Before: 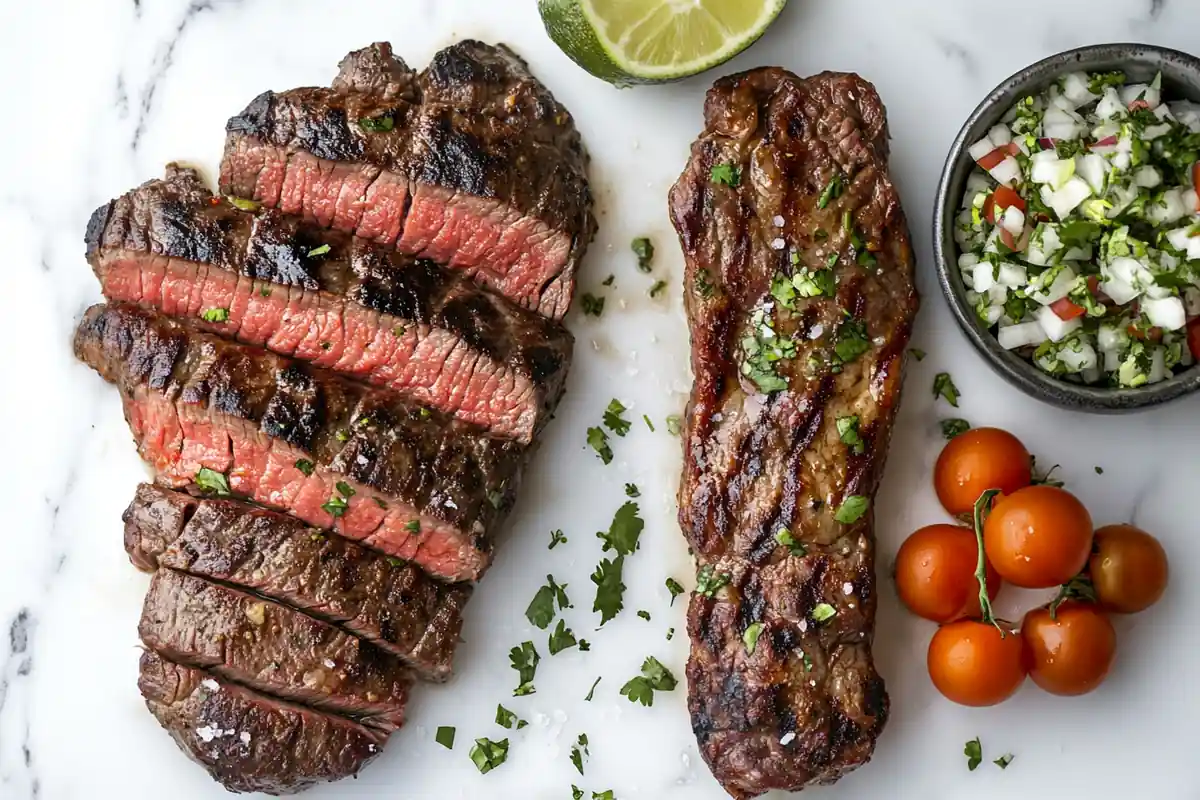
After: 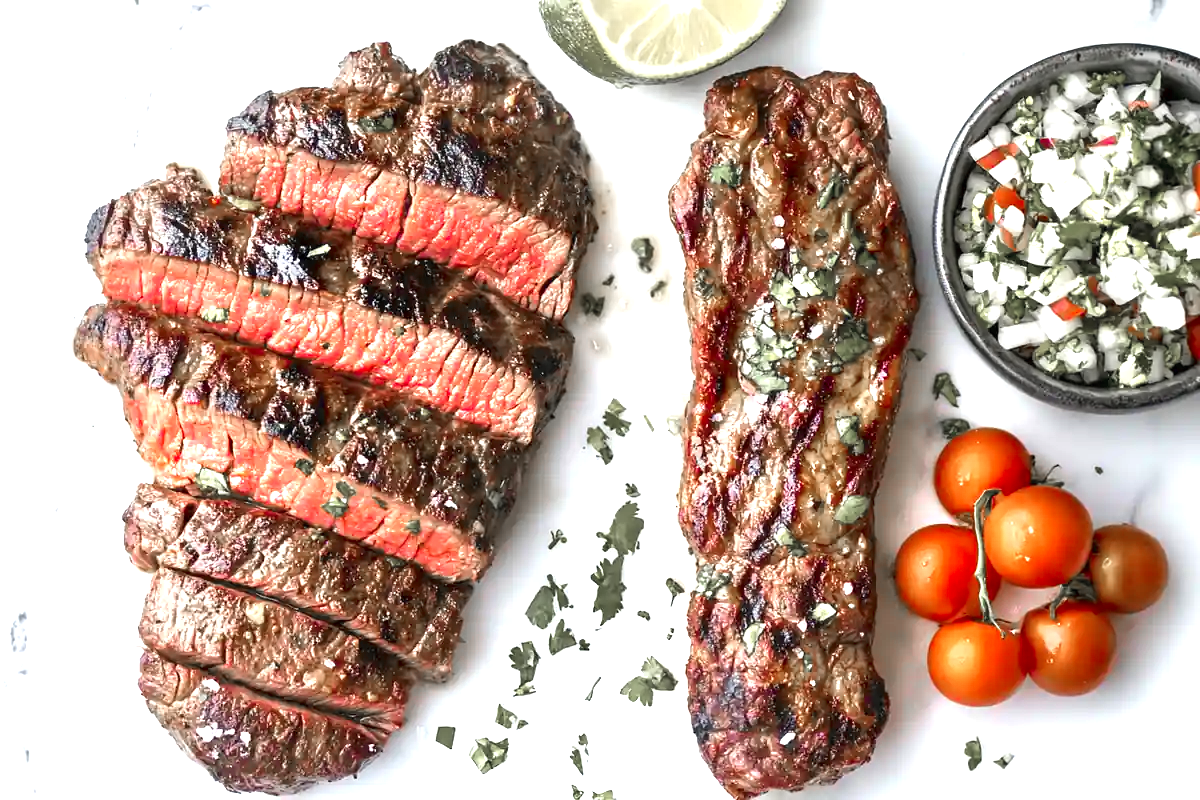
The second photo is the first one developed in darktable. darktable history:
exposure: black level correction 0, exposure 1.2 EV, compensate highlight preservation false
color zones: curves: ch1 [(0, 0.708) (0.088, 0.648) (0.245, 0.187) (0.429, 0.326) (0.571, 0.498) (0.714, 0.5) (0.857, 0.5) (1, 0.708)]
